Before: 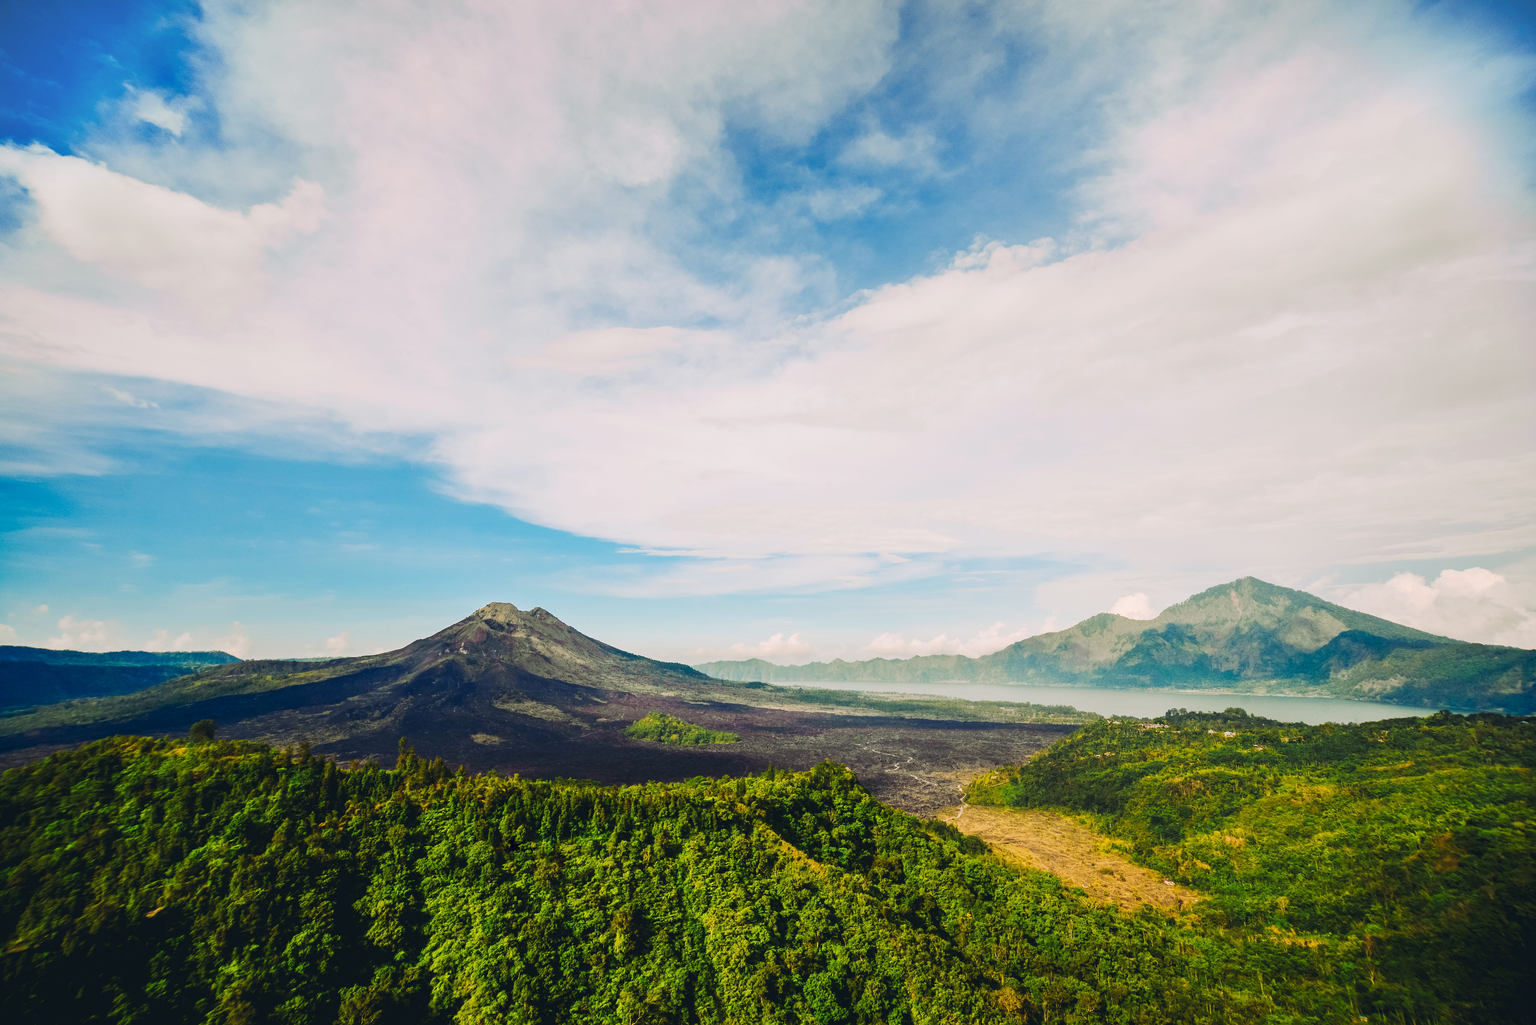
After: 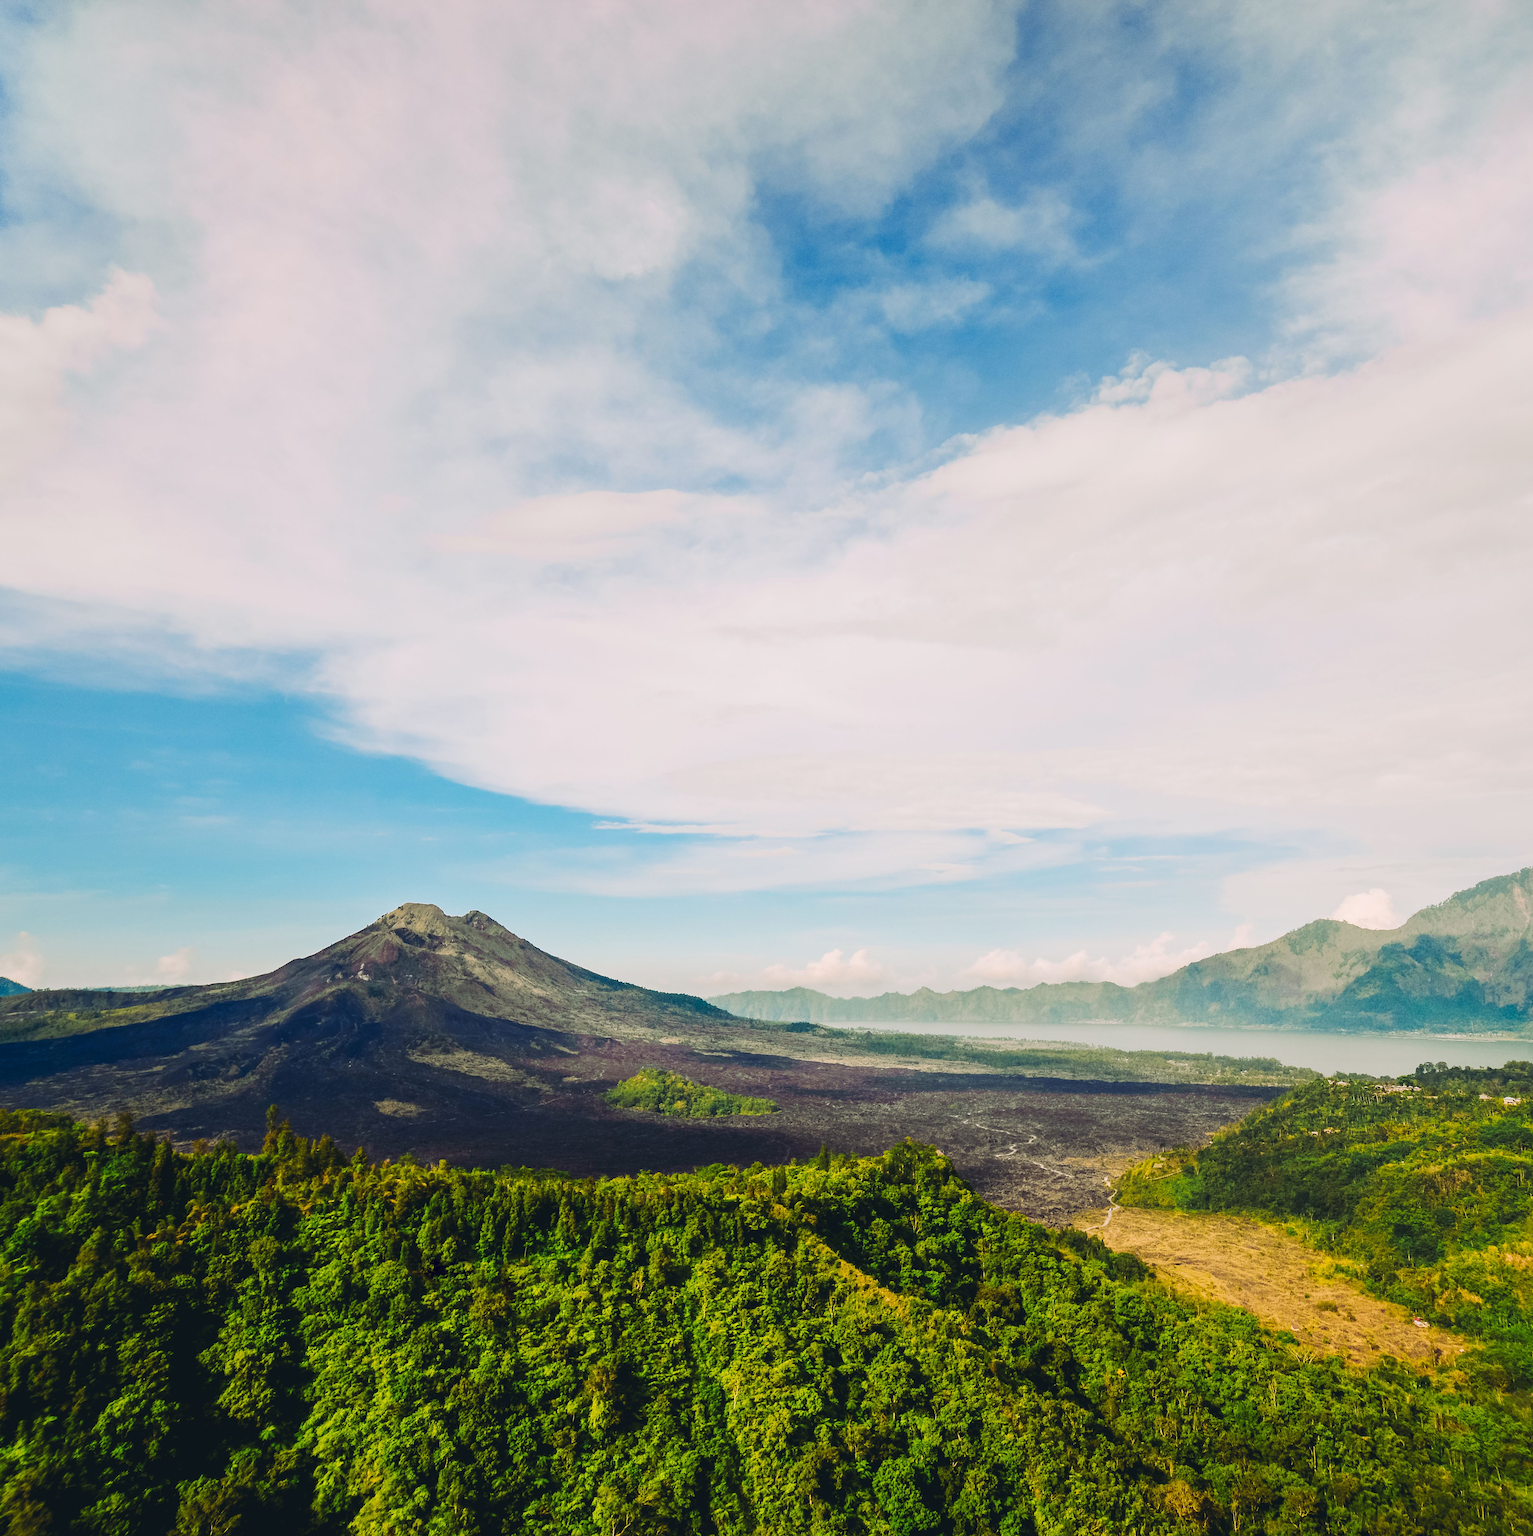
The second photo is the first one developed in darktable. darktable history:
crop and rotate: left 14.406%, right 18.963%
